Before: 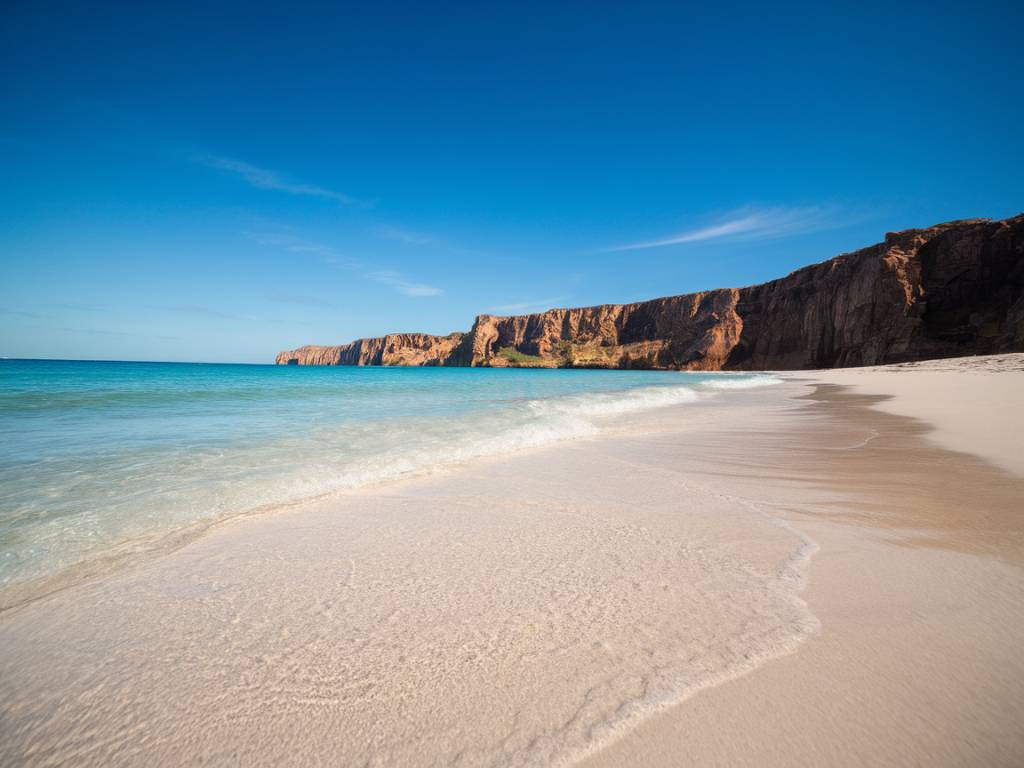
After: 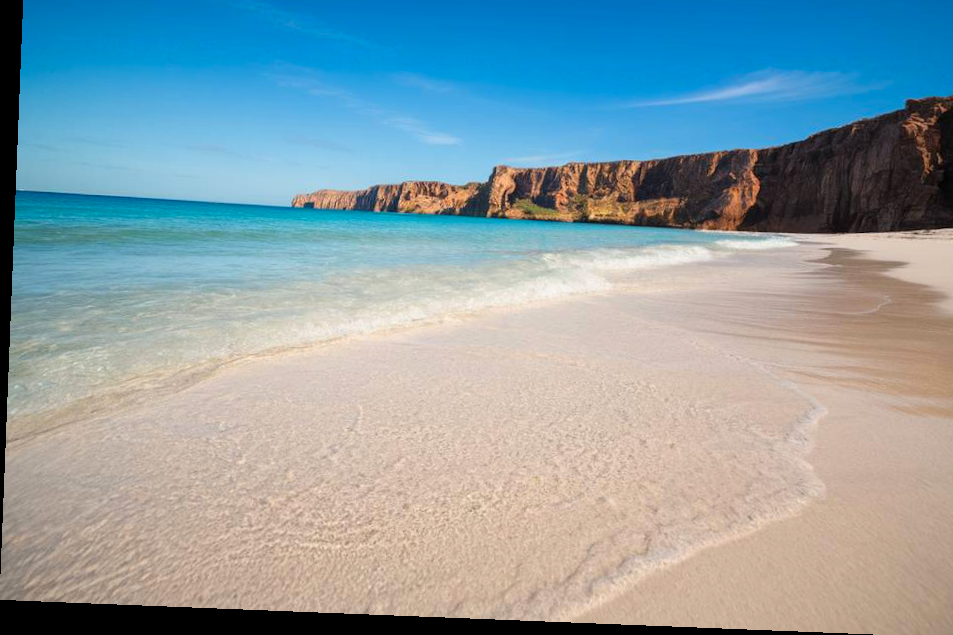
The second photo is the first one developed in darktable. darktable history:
crop: top 20.916%, right 9.437%, bottom 0.316%
contrast brightness saturation: saturation 0.1
rotate and perspective: rotation 2.27°, automatic cropping off
